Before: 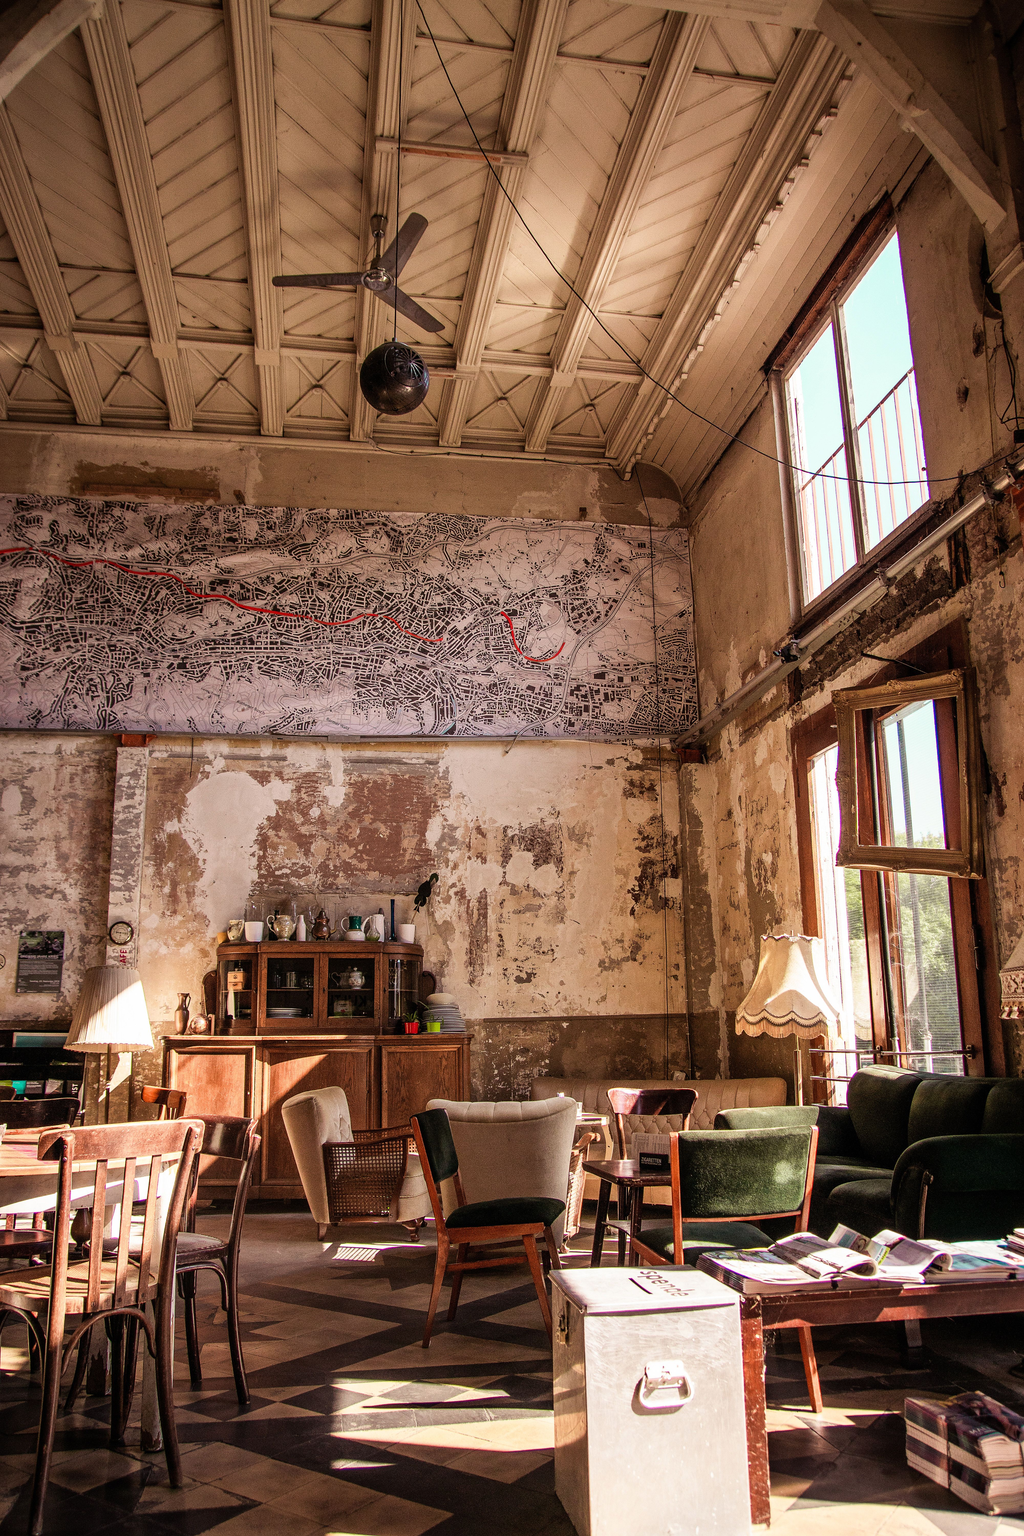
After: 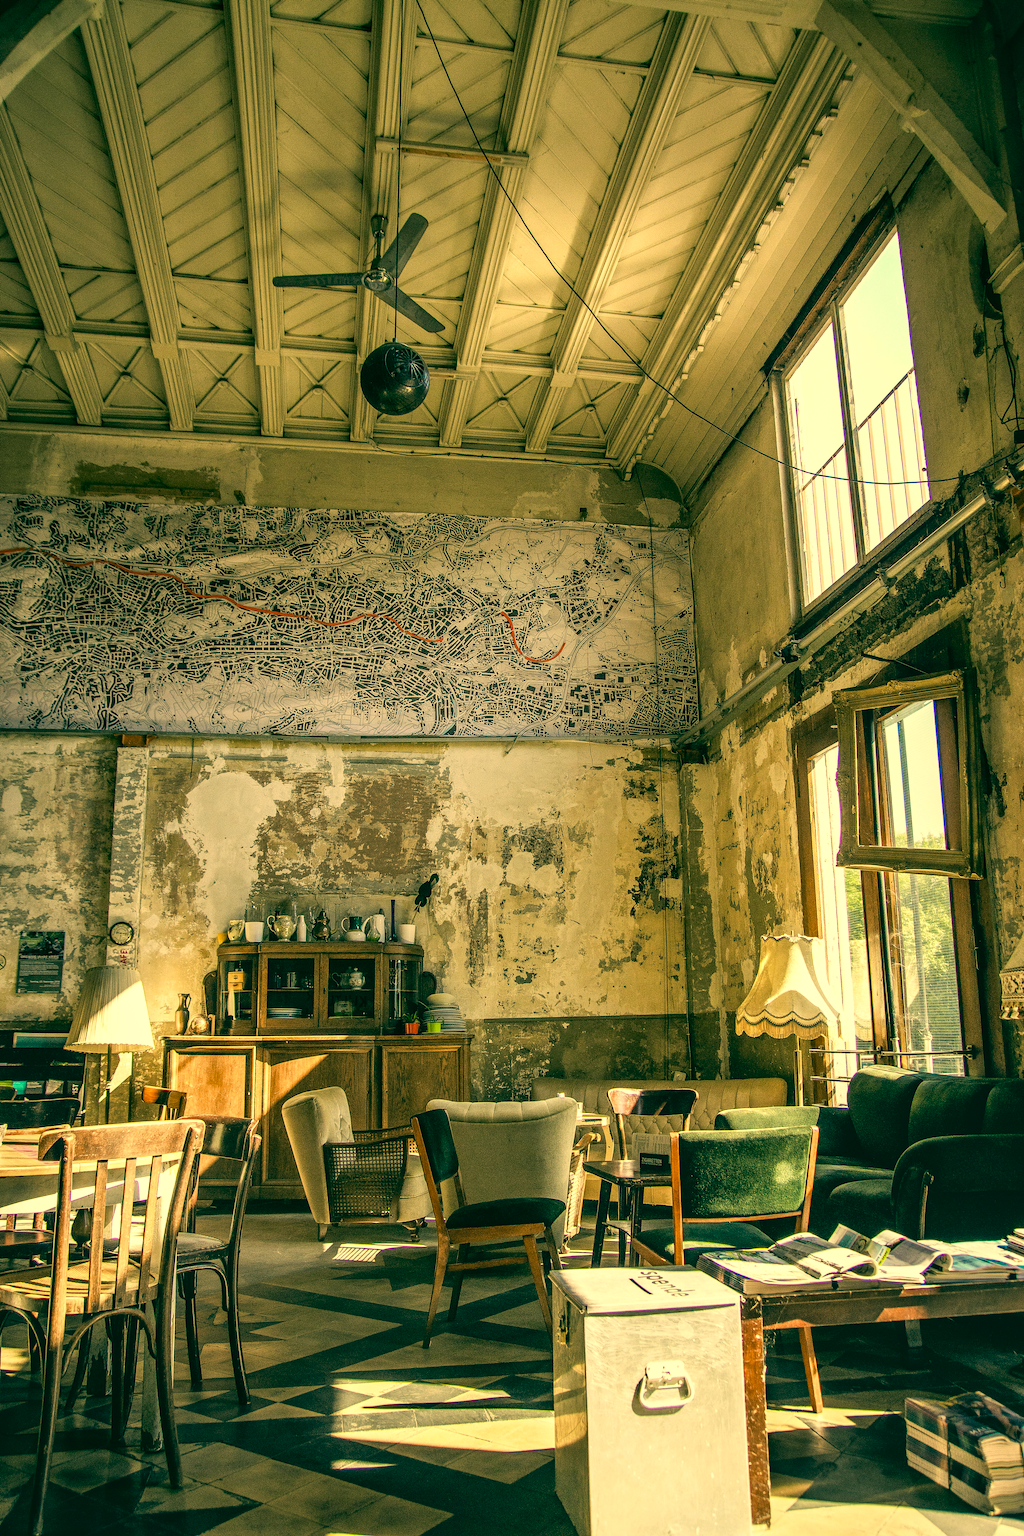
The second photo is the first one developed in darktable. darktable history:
exposure: exposure 0.178 EV, compensate exposure bias true, compensate highlight preservation false
color correction: highlights a* 1.83, highlights b* 34.02, shadows a* -36.68, shadows b* -5.48
local contrast: on, module defaults
